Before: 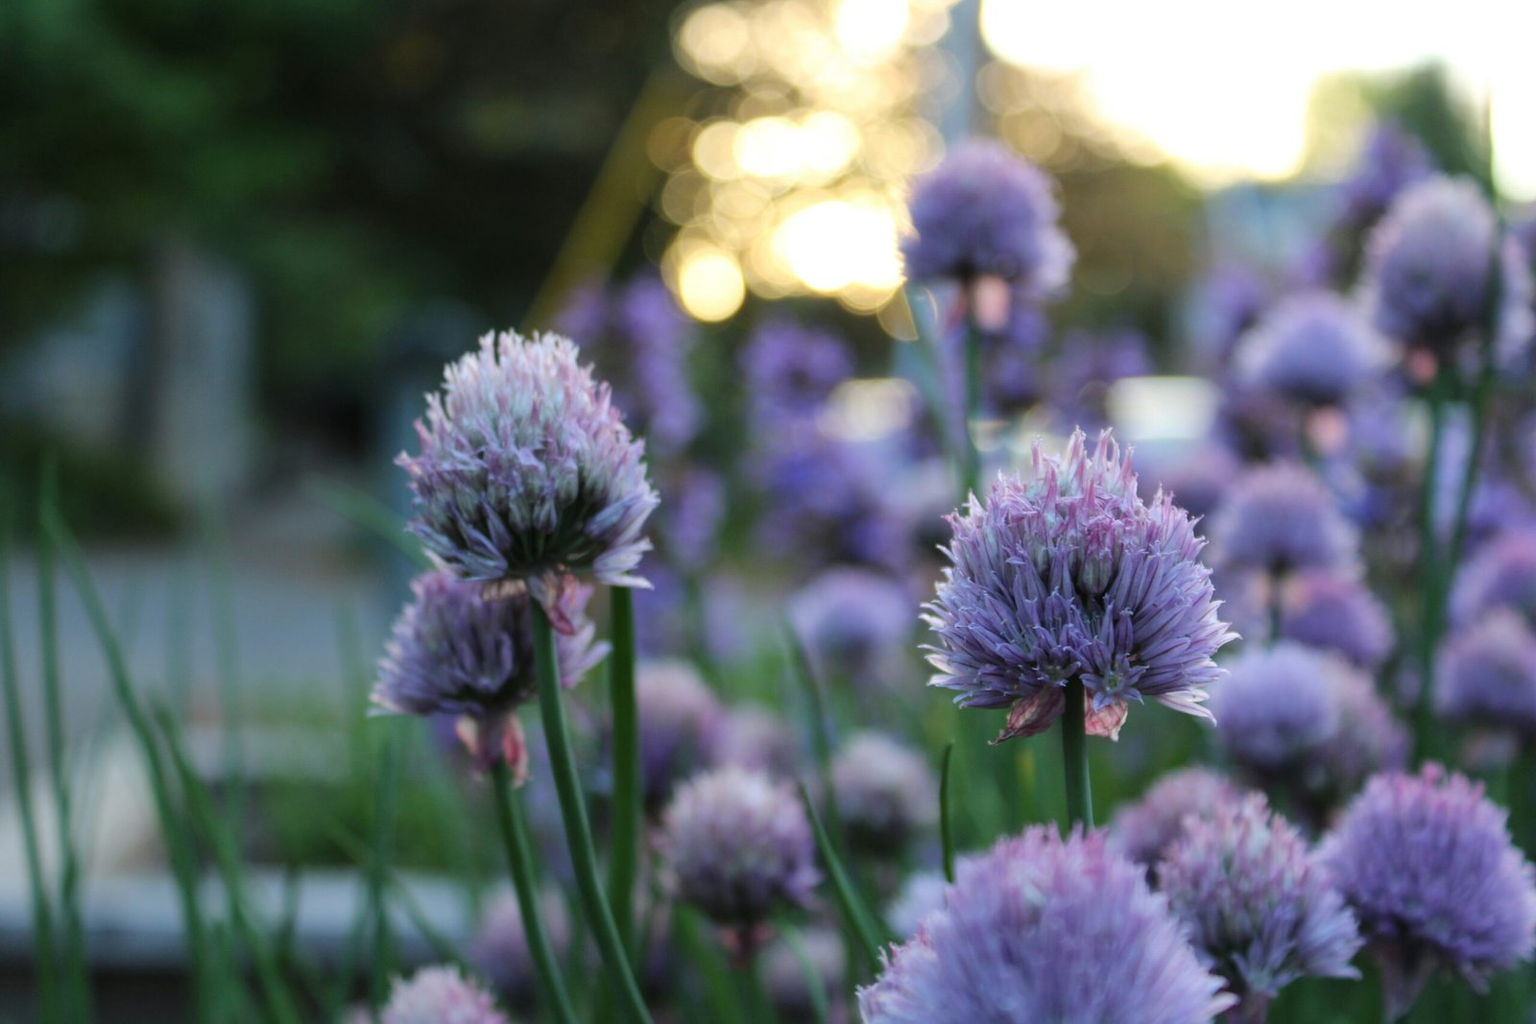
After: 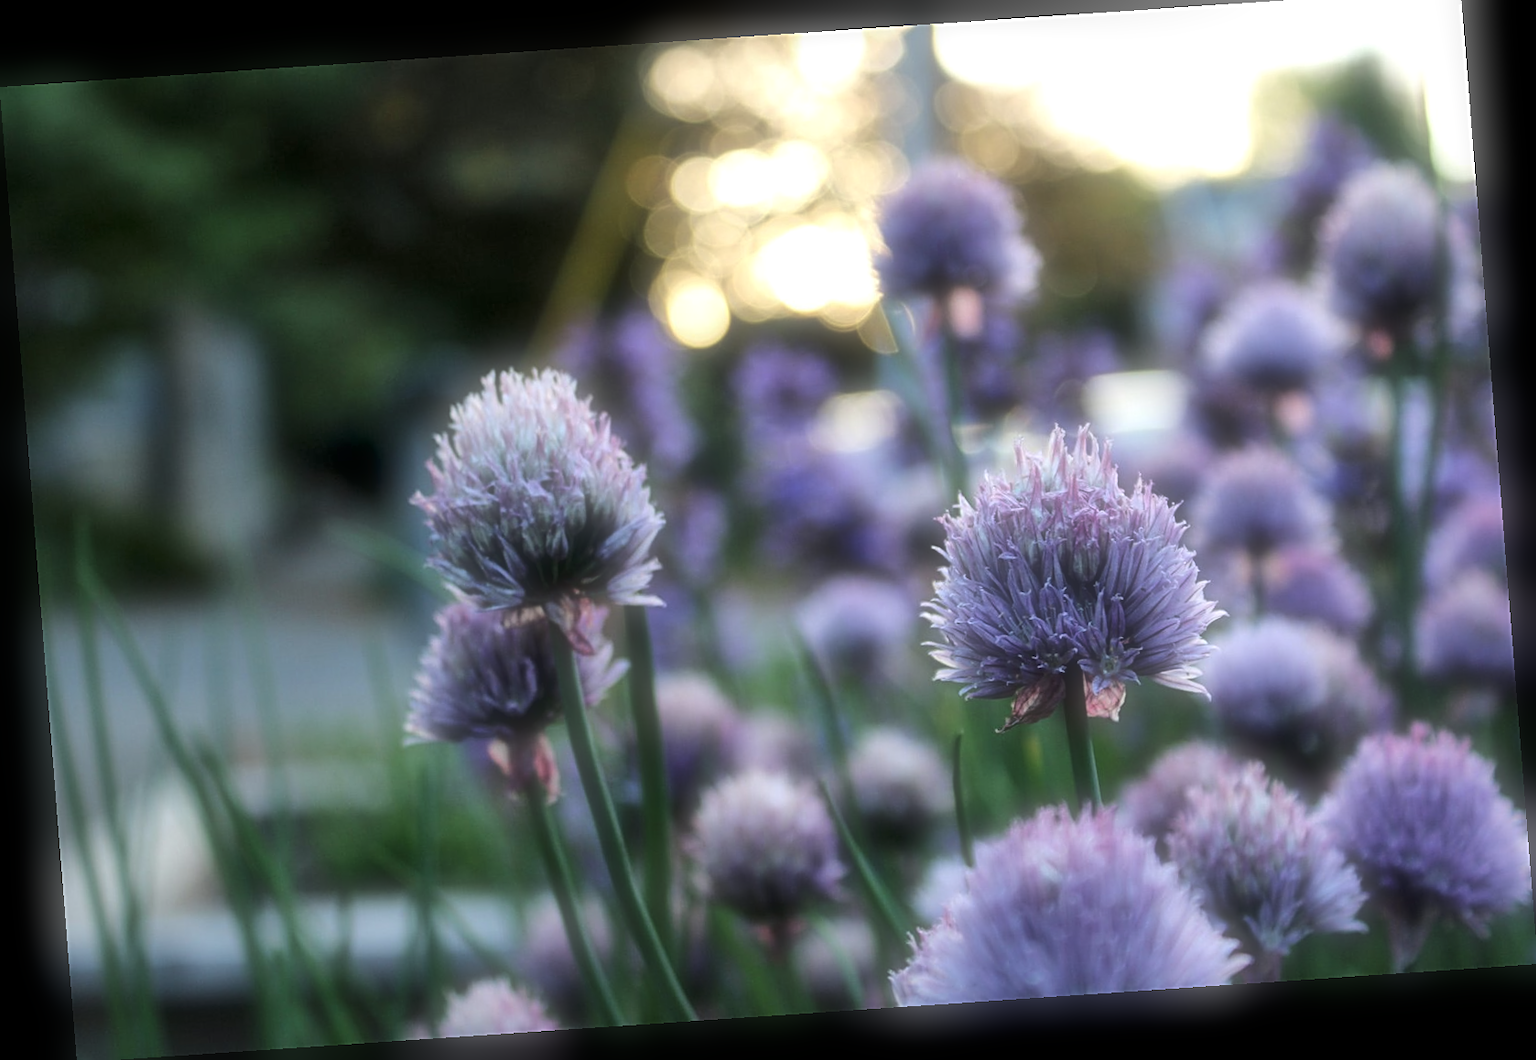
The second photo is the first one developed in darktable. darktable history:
soften: size 60.24%, saturation 65.46%, brightness 0.506 EV, mix 25.7%
rotate and perspective: rotation -4.2°, shear 0.006, automatic cropping off
local contrast: mode bilateral grid, contrast 25, coarseness 60, detail 151%, midtone range 0.2
sharpen: on, module defaults
crop: top 1.049%, right 0.001%
